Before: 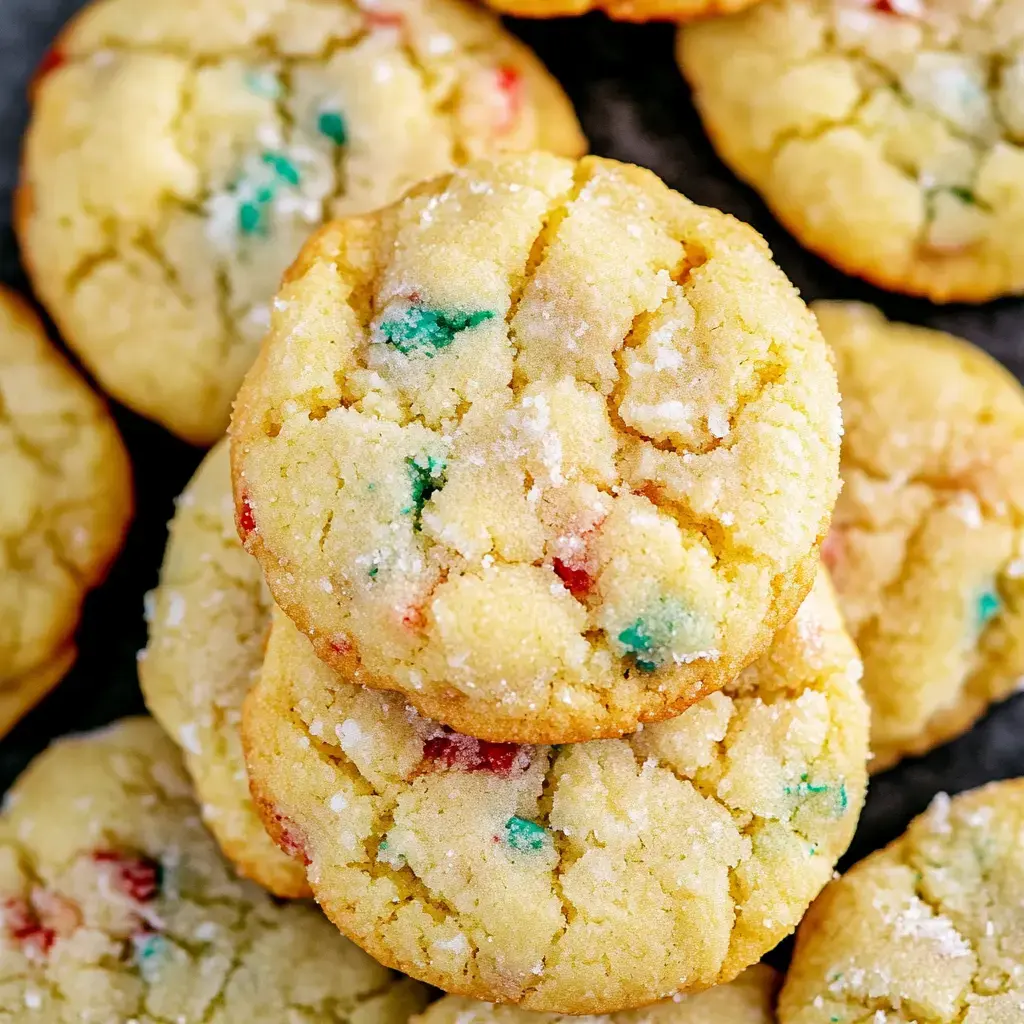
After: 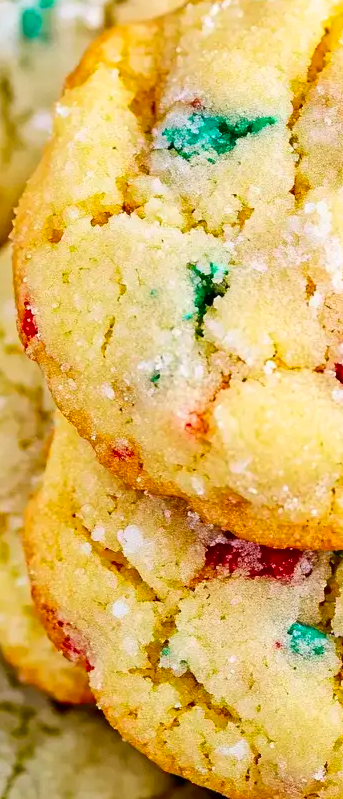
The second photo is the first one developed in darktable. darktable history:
contrast brightness saturation: contrast 0.166, saturation 0.32
crop and rotate: left 21.383%, top 18.999%, right 45.072%, bottom 2.972%
